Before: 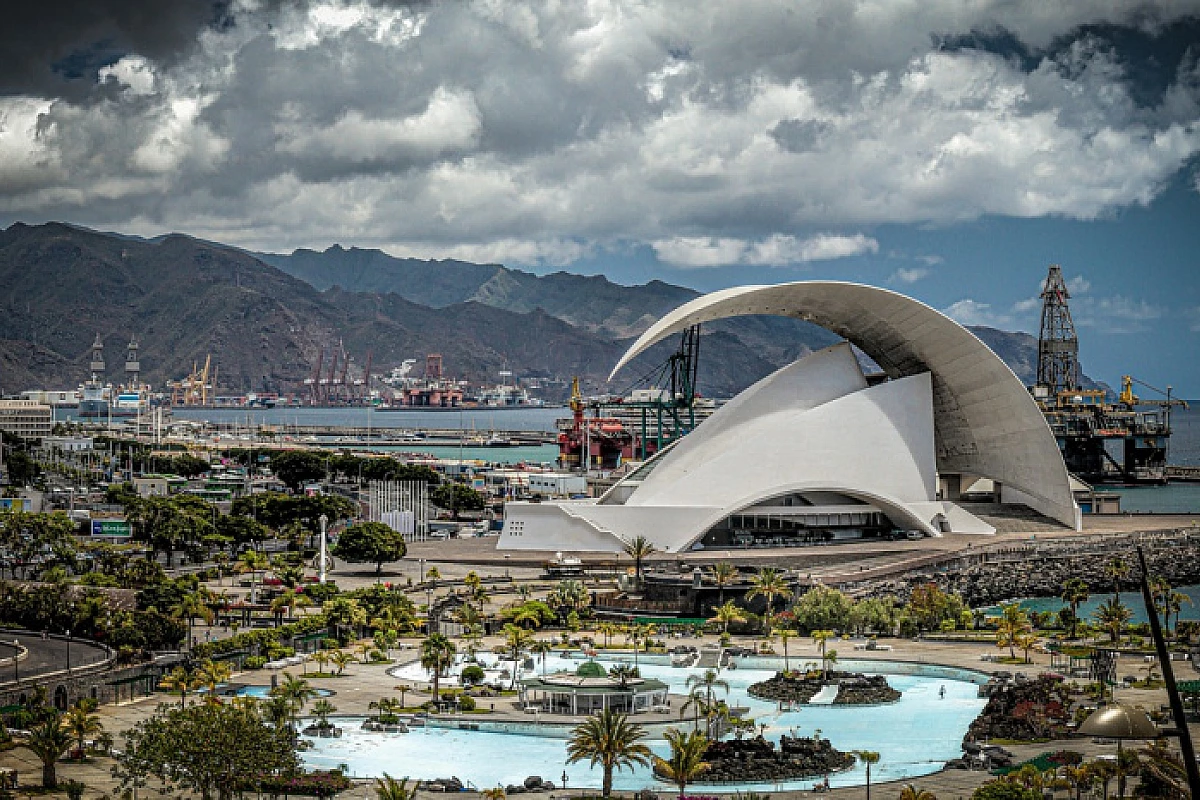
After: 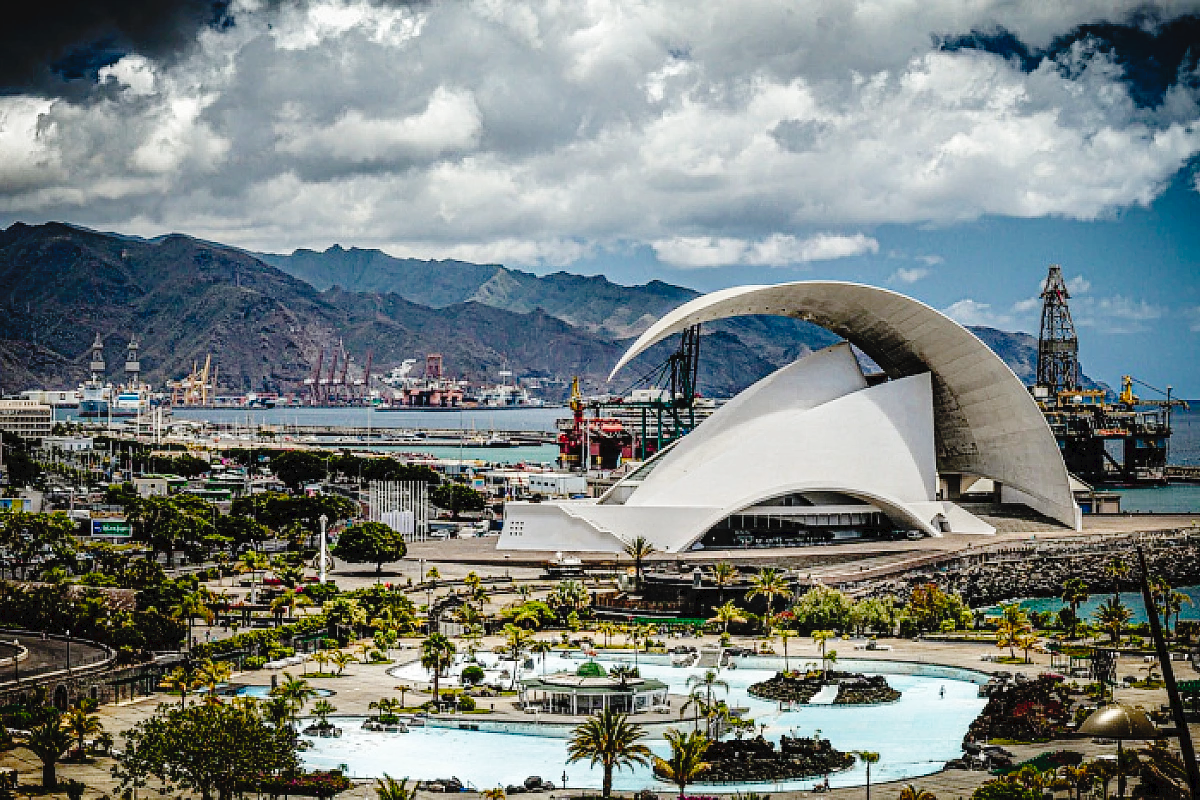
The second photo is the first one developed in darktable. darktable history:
tone curve: curves: ch0 [(0, 0) (0.003, 0.03) (0.011, 0.03) (0.025, 0.033) (0.044, 0.035) (0.069, 0.04) (0.1, 0.046) (0.136, 0.052) (0.177, 0.08) (0.224, 0.121) (0.277, 0.225) (0.335, 0.343) (0.399, 0.456) (0.468, 0.555) (0.543, 0.647) (0.623, 0.732) (0.709, 0.808) (0.801, 0.886) (0.898, 0.947) (1, 1)], preserve colors none
